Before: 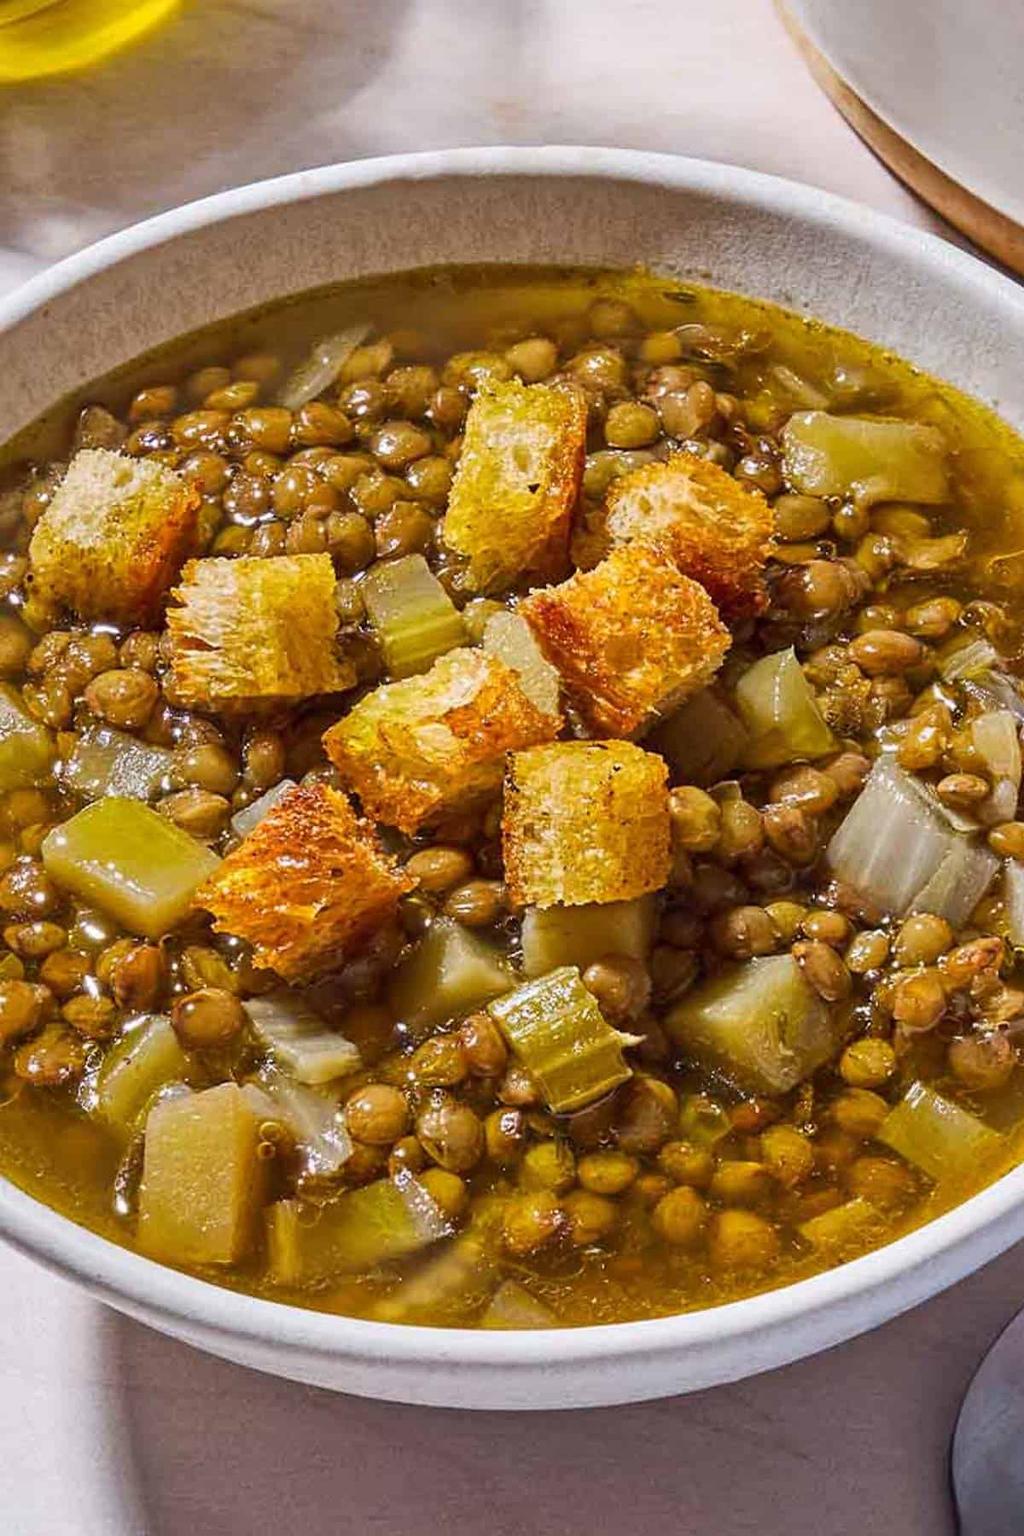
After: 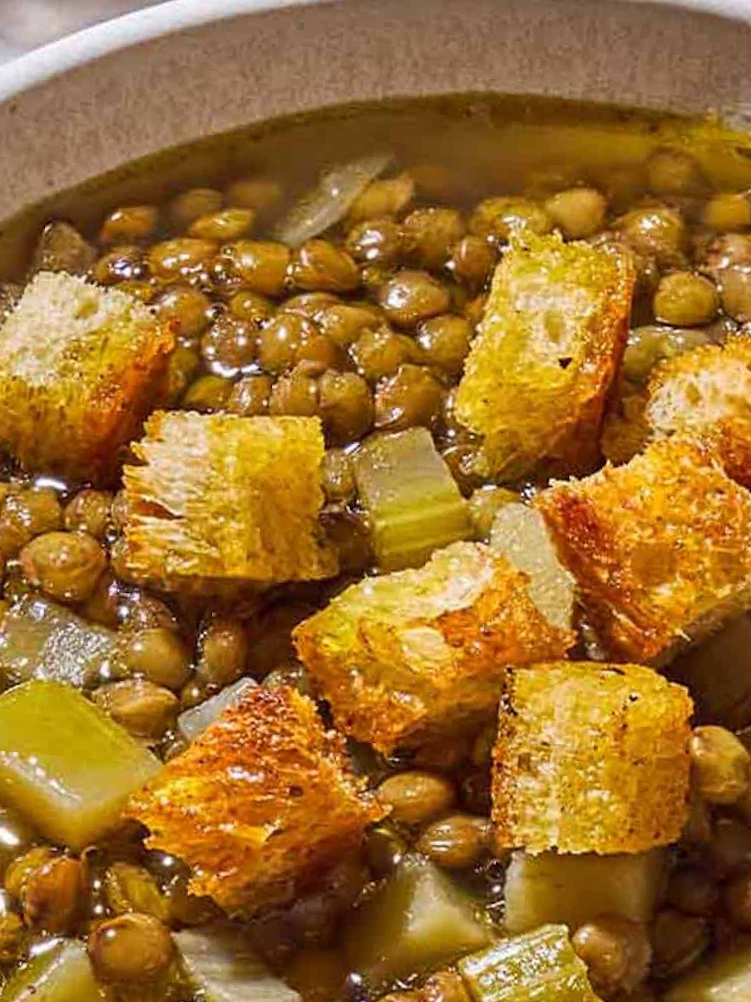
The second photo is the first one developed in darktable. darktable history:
crop and rotate: angle -4.99°, left 2.076%, top 7.055%, right 27.404%, bottom 30.19%
